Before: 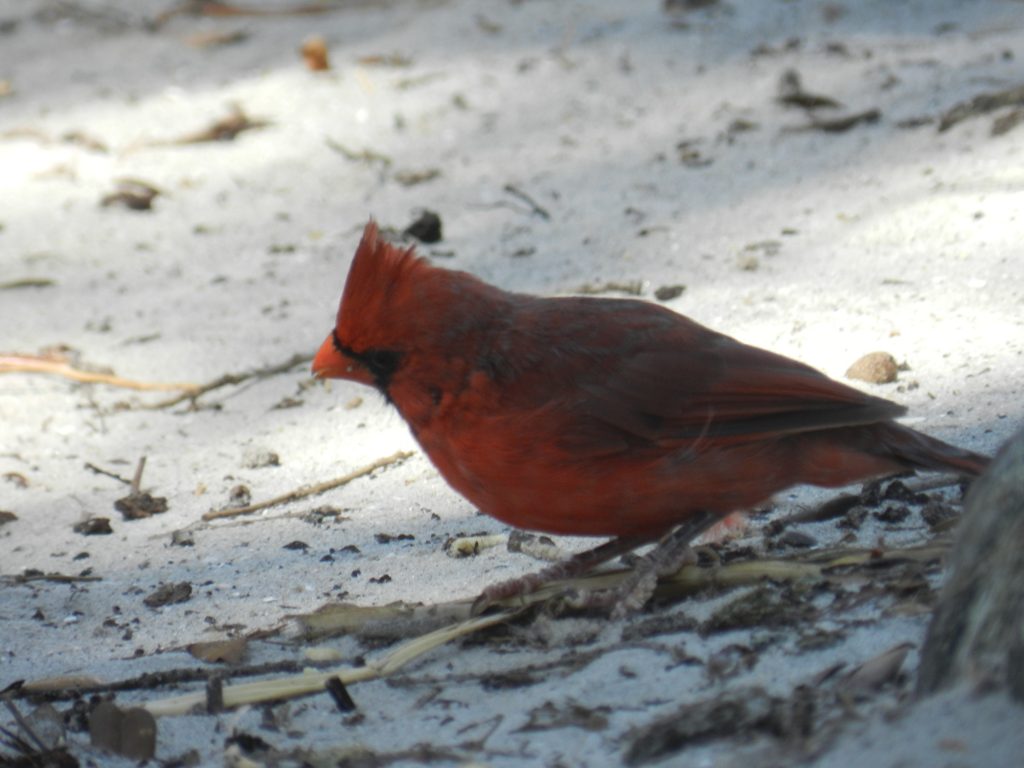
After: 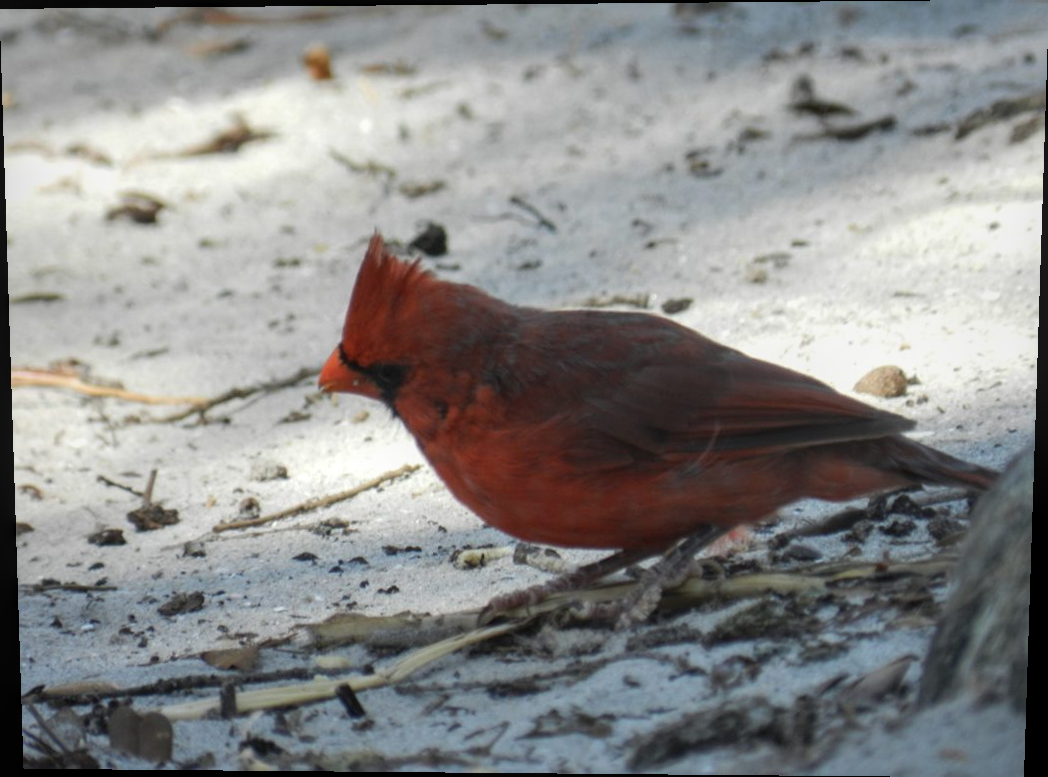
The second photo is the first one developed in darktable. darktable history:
local contrast: on, module defaults
rotate and perspective: lens shift (vertical) 0.048, lens shift (horizontal) -0.024, automatic cropping off
